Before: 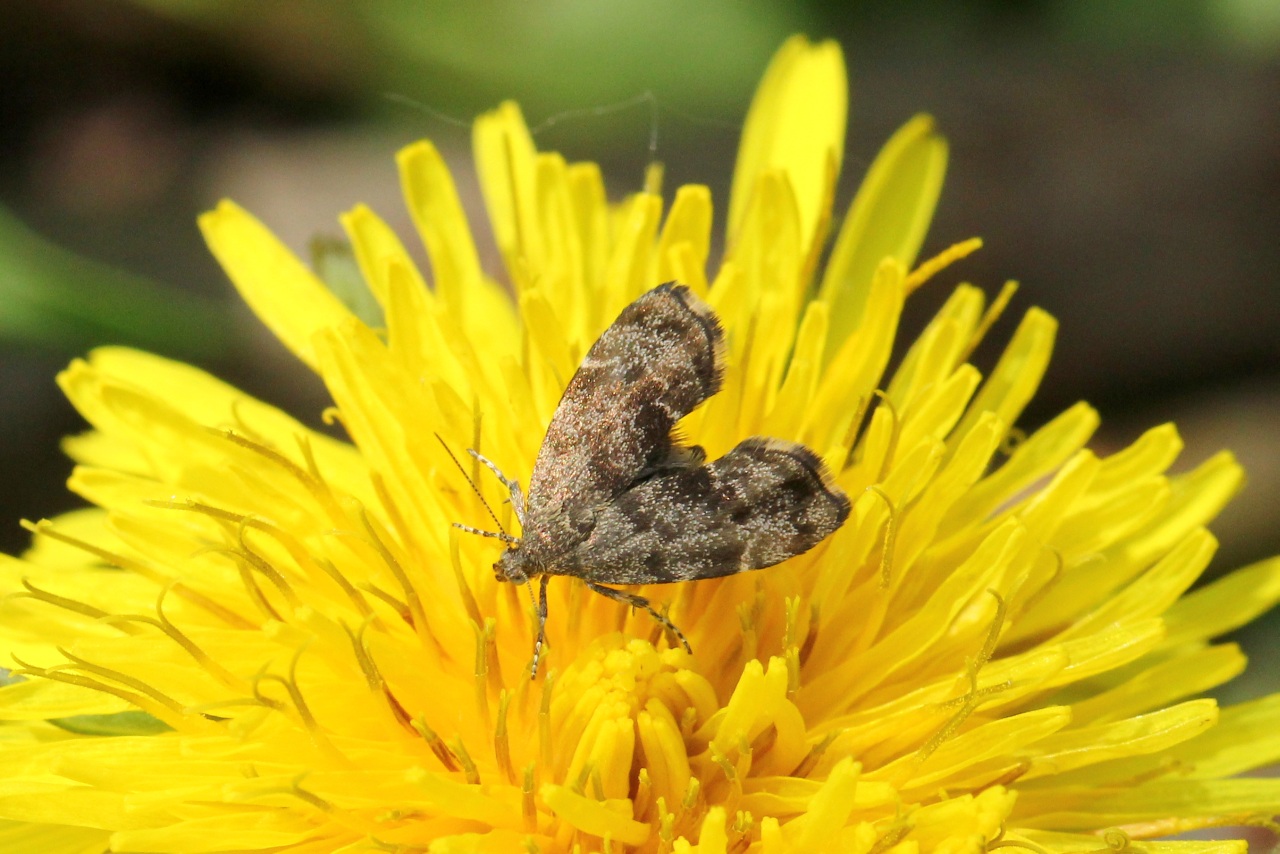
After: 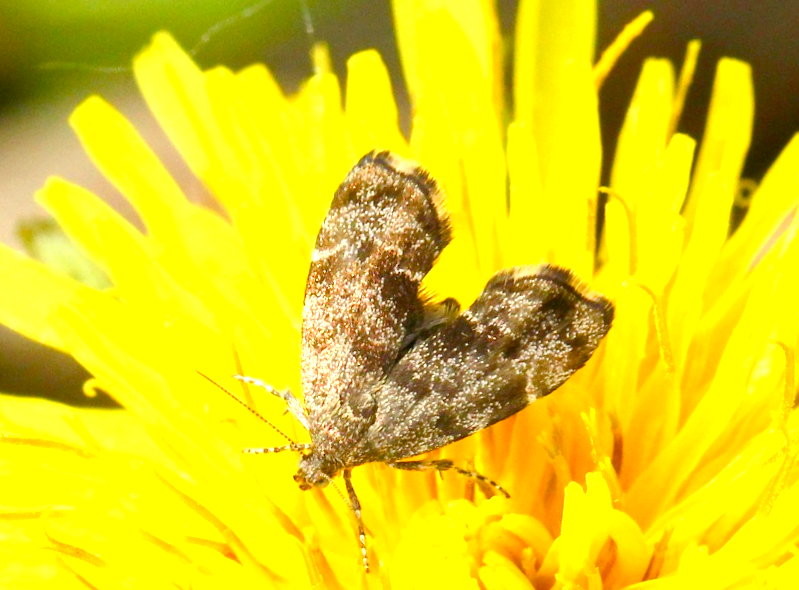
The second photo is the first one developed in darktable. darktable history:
exposure: black level correction 0.001, exposure 0.498 EV, compensate highlight preservation false
color balance rgb: power › luminance -3.619%, power › chroma 0.561%, power › hue 41.38°, perceptual saturation grading › global saturation 20%, perceptual saturation grading › highlights -25.861%, perceptual saturation grading › shadows 50.221%, perceptual brilliance grading › global brilliance 18.815%, contrast -9.567%
crop and rotate: angle 18.78°, left 6.722%, right 3.975%, bottom 1.139%
